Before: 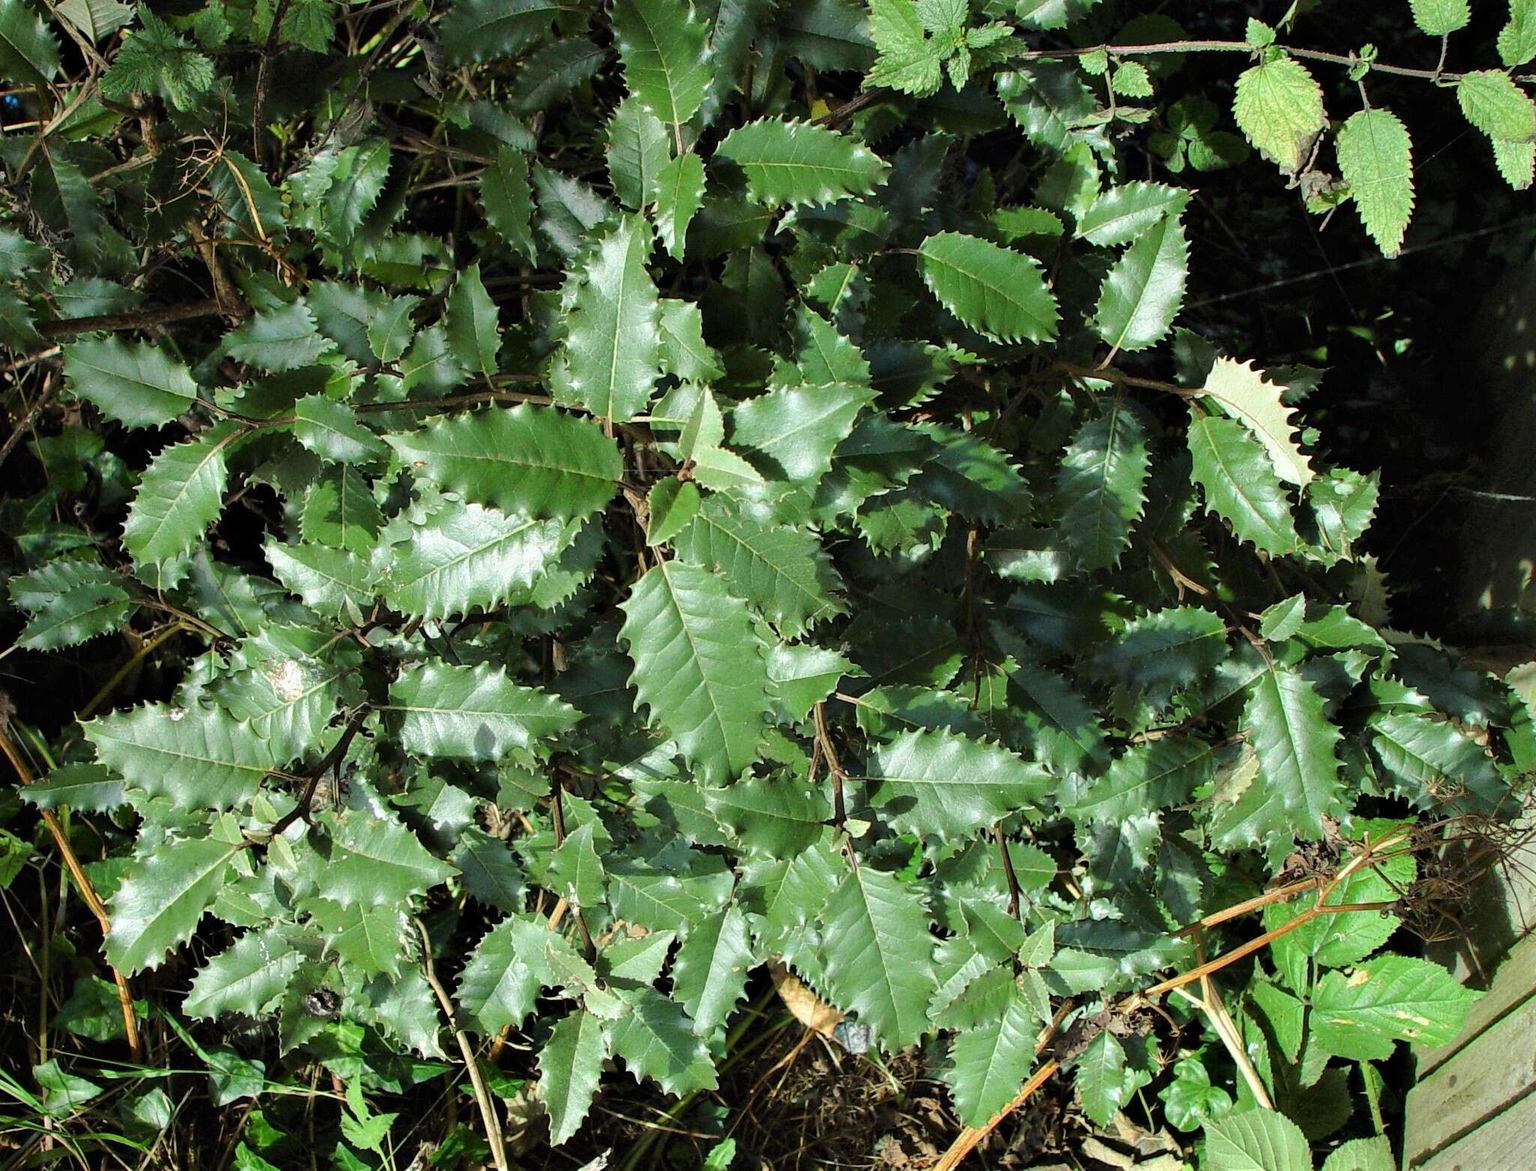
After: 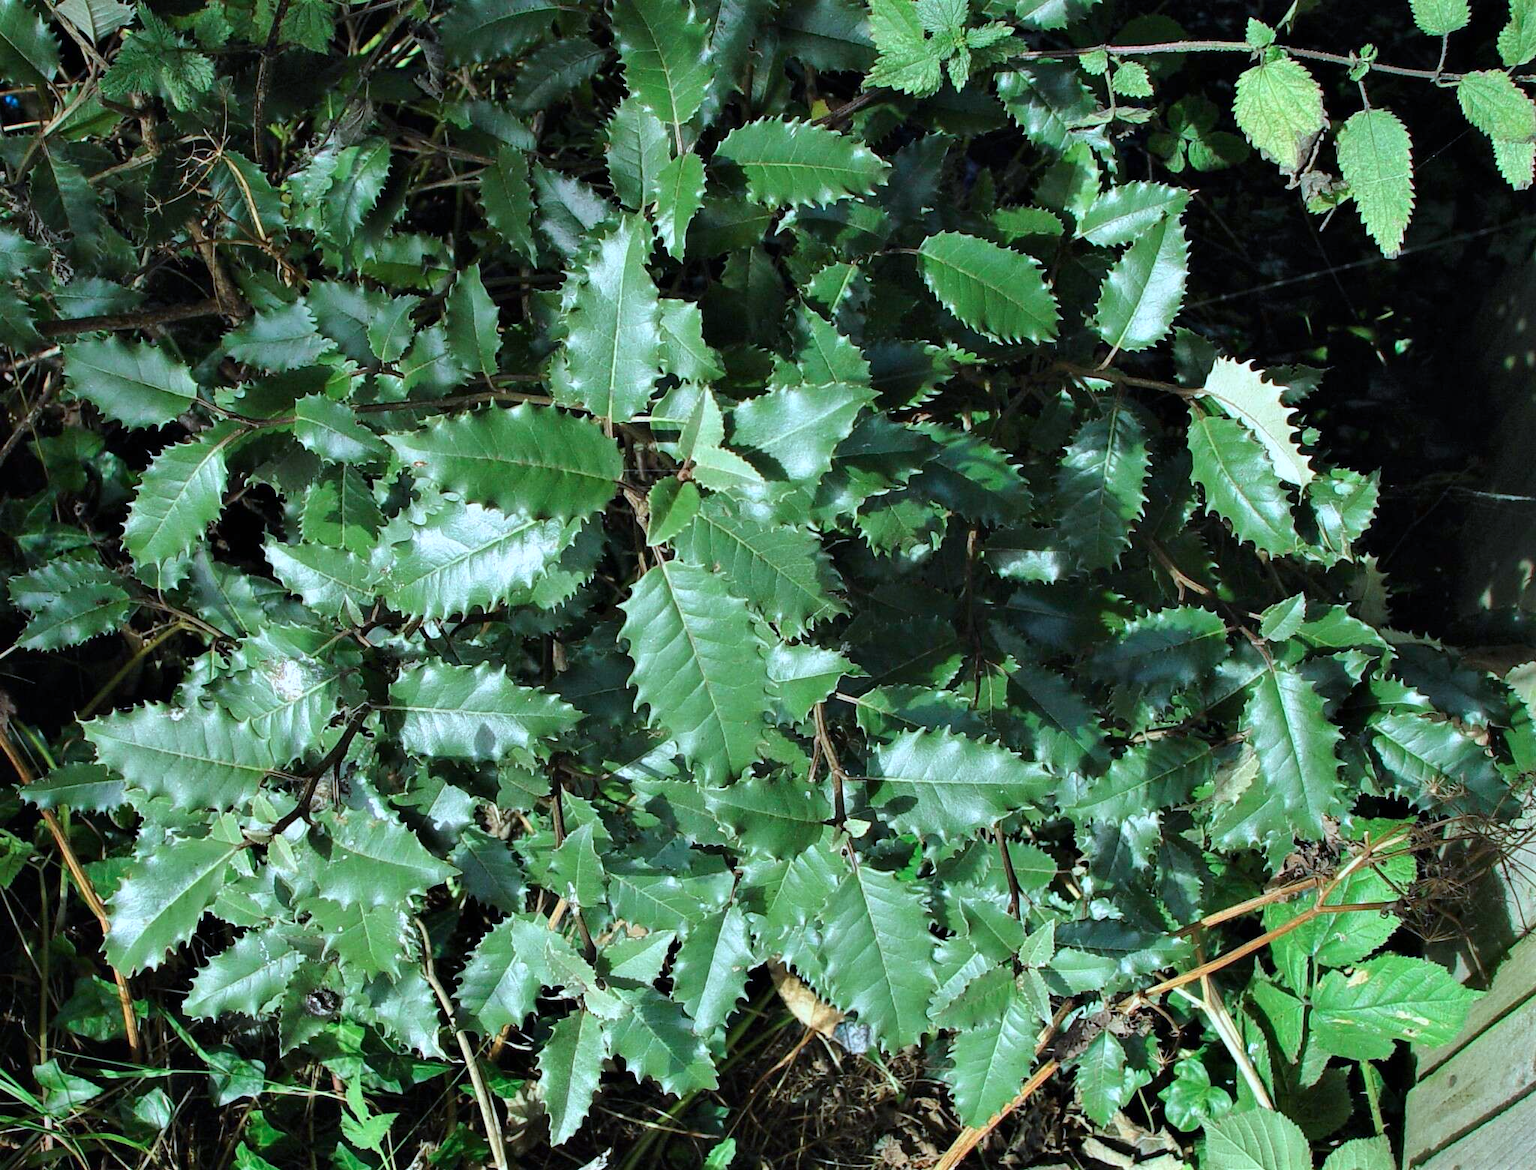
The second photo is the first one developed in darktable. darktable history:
color calibration: gray › normalize channels true, x 0.382, y 0.391, temperature 4087.52 K, gamut compression 0.013
